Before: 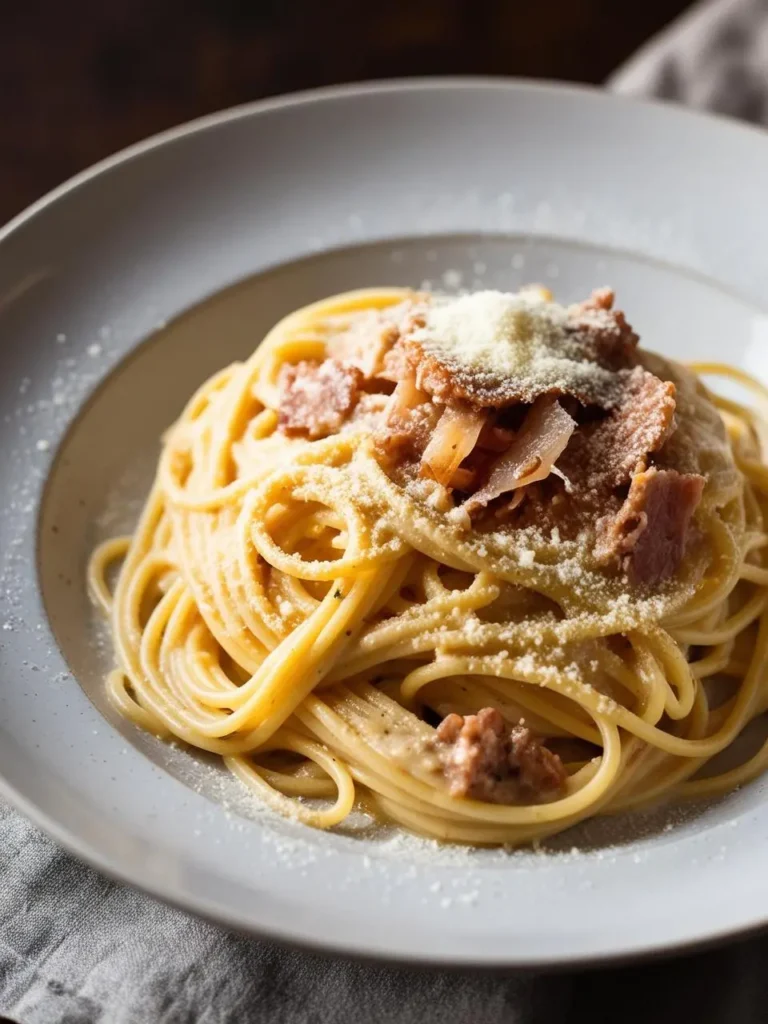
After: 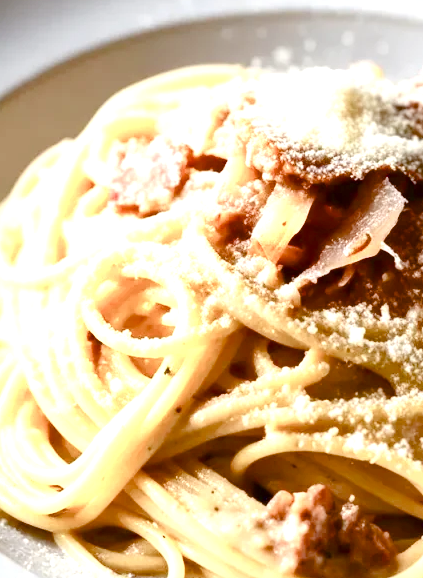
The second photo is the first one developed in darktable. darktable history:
exposure: exposure 1.214 EV, compensate highlight preservation false
crop and rotate: left 22.169%, top 21.791%, right 22.745%, bottom 21.76%
color balance rgb: power › hue 213.03°, perceptual saturation grading › global saturation 25.565%, perceptual saturation grading › highlights -50.435%, perceptual saturation grading › shadows 30.736%, global vibrance -7.754%, contrast -12.515%, saturation formula JzAzBz (2021)
